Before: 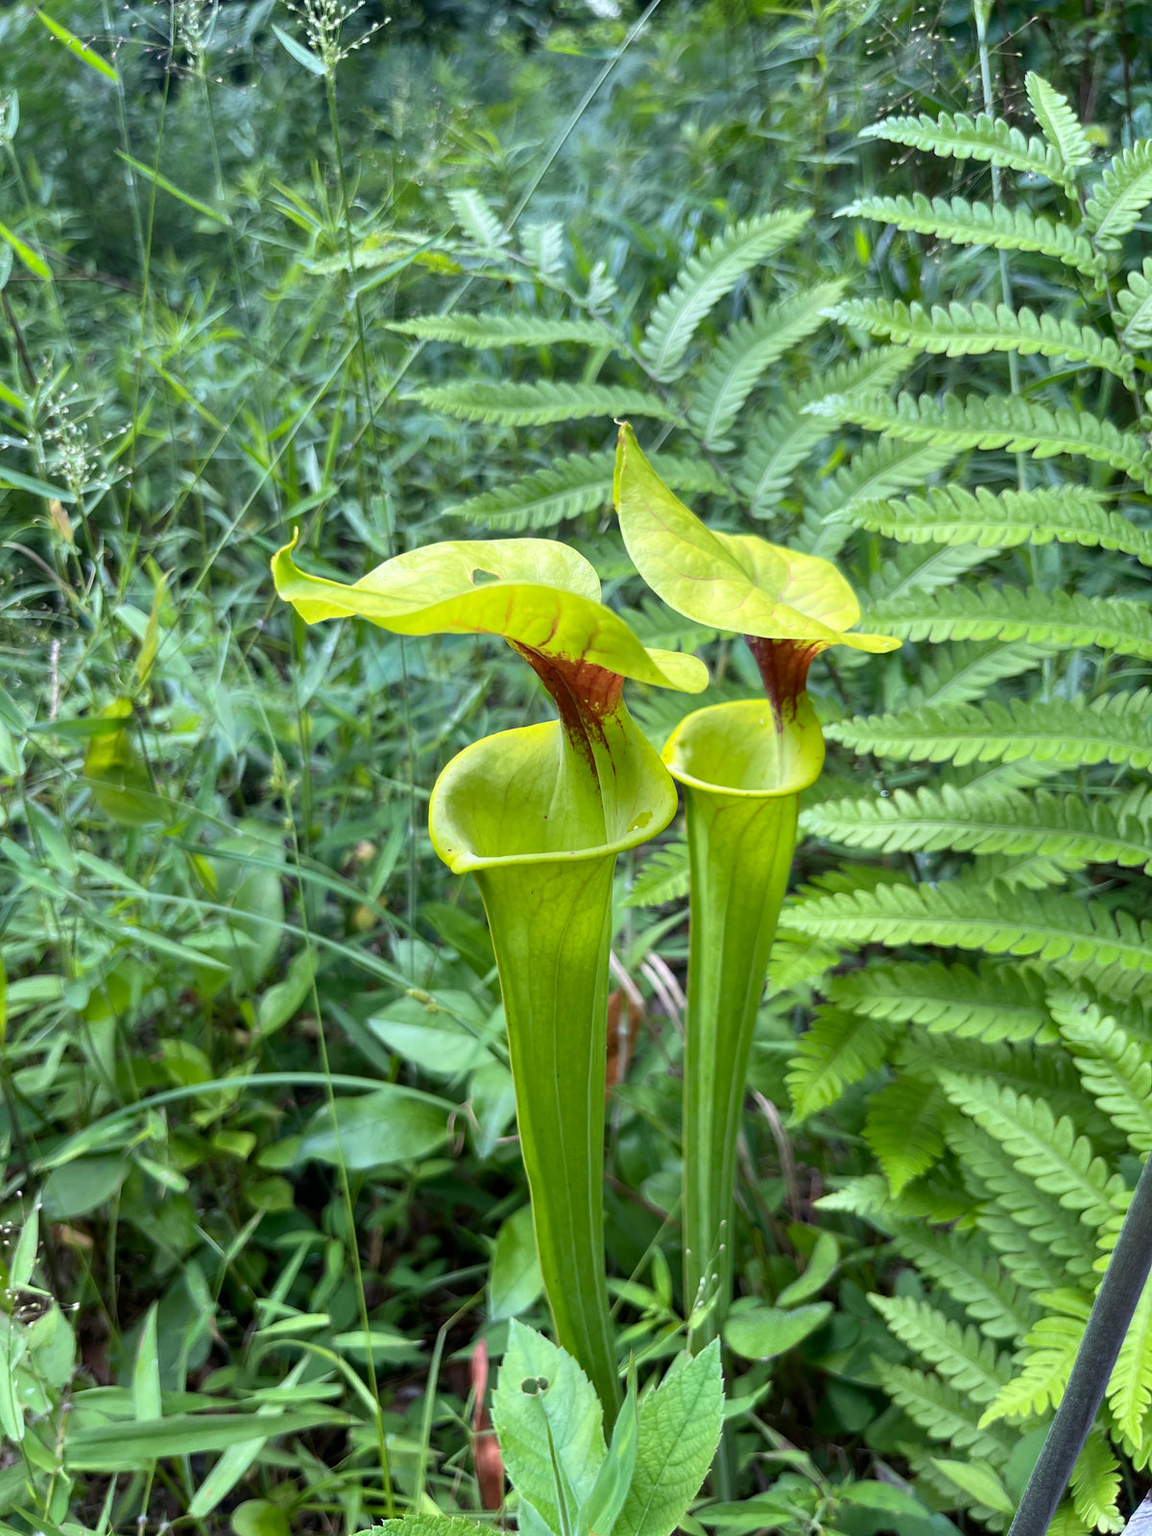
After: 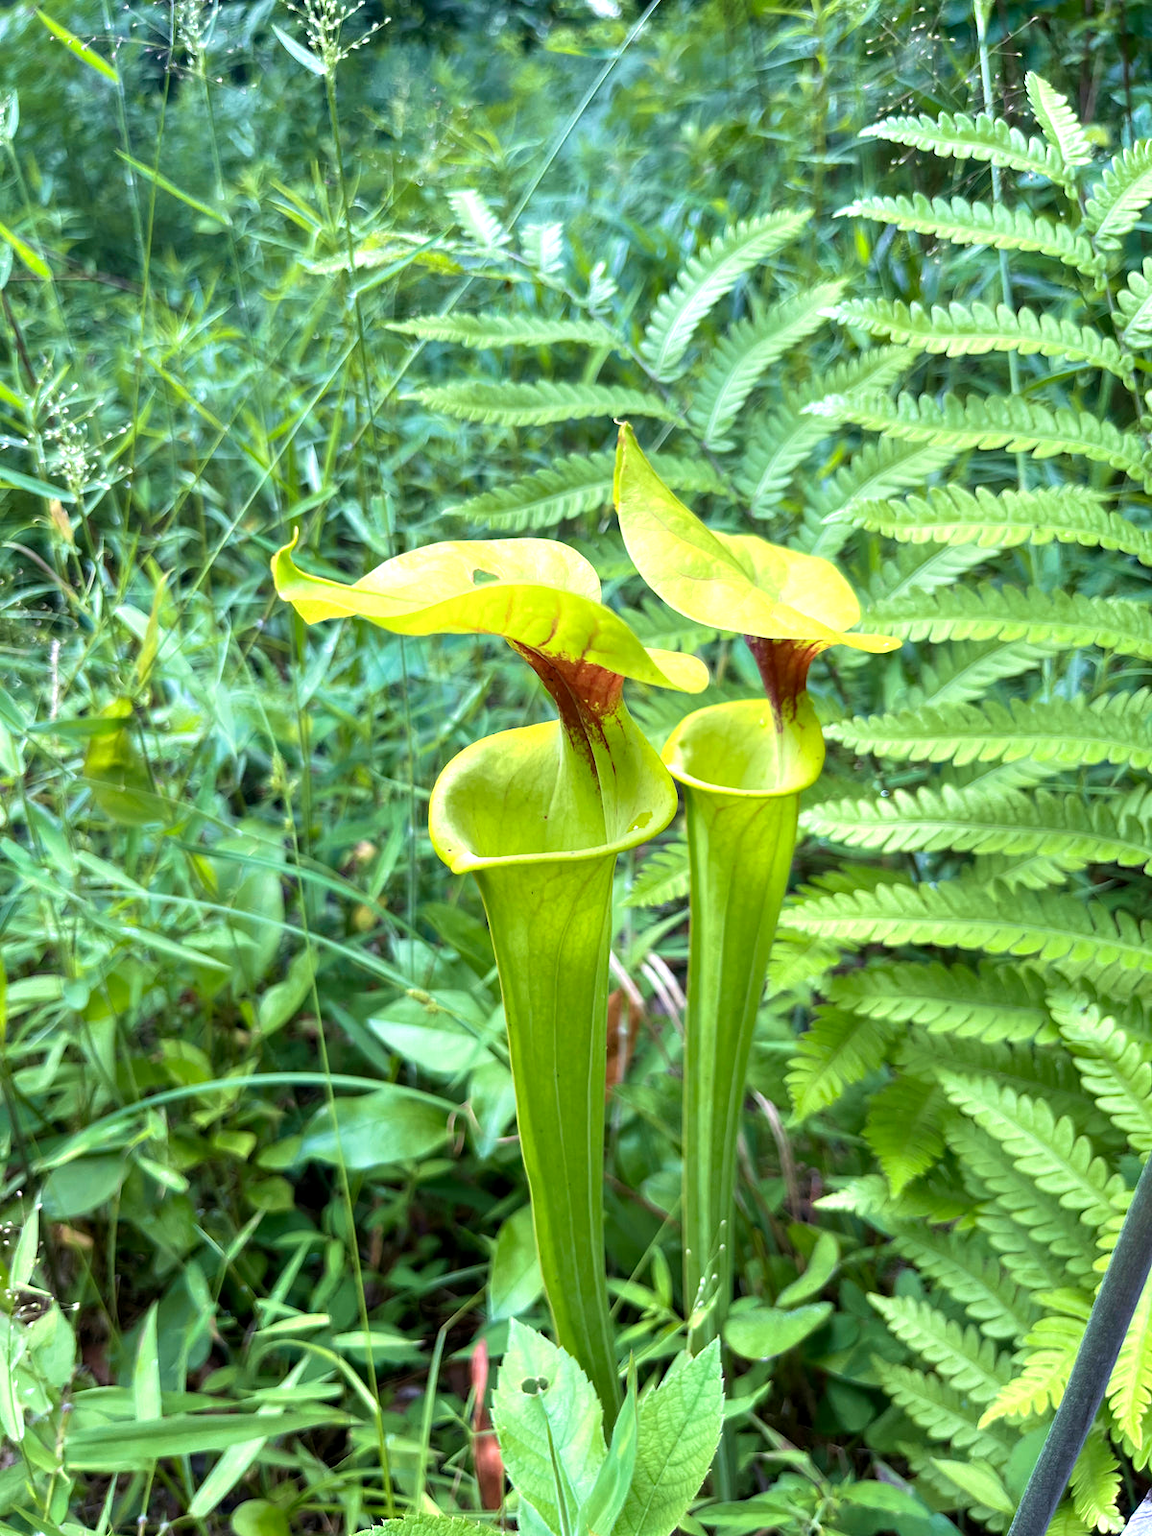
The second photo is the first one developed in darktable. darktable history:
levels: mode automatic, black 0.023%, white 99.97%, levels [0.062, 0.494, 0.925]
velvia: strength 30%
exposure: black level correction 0.001, exposure 0.5 EV, compensate exposure bias true, compensate highlight preservation false
